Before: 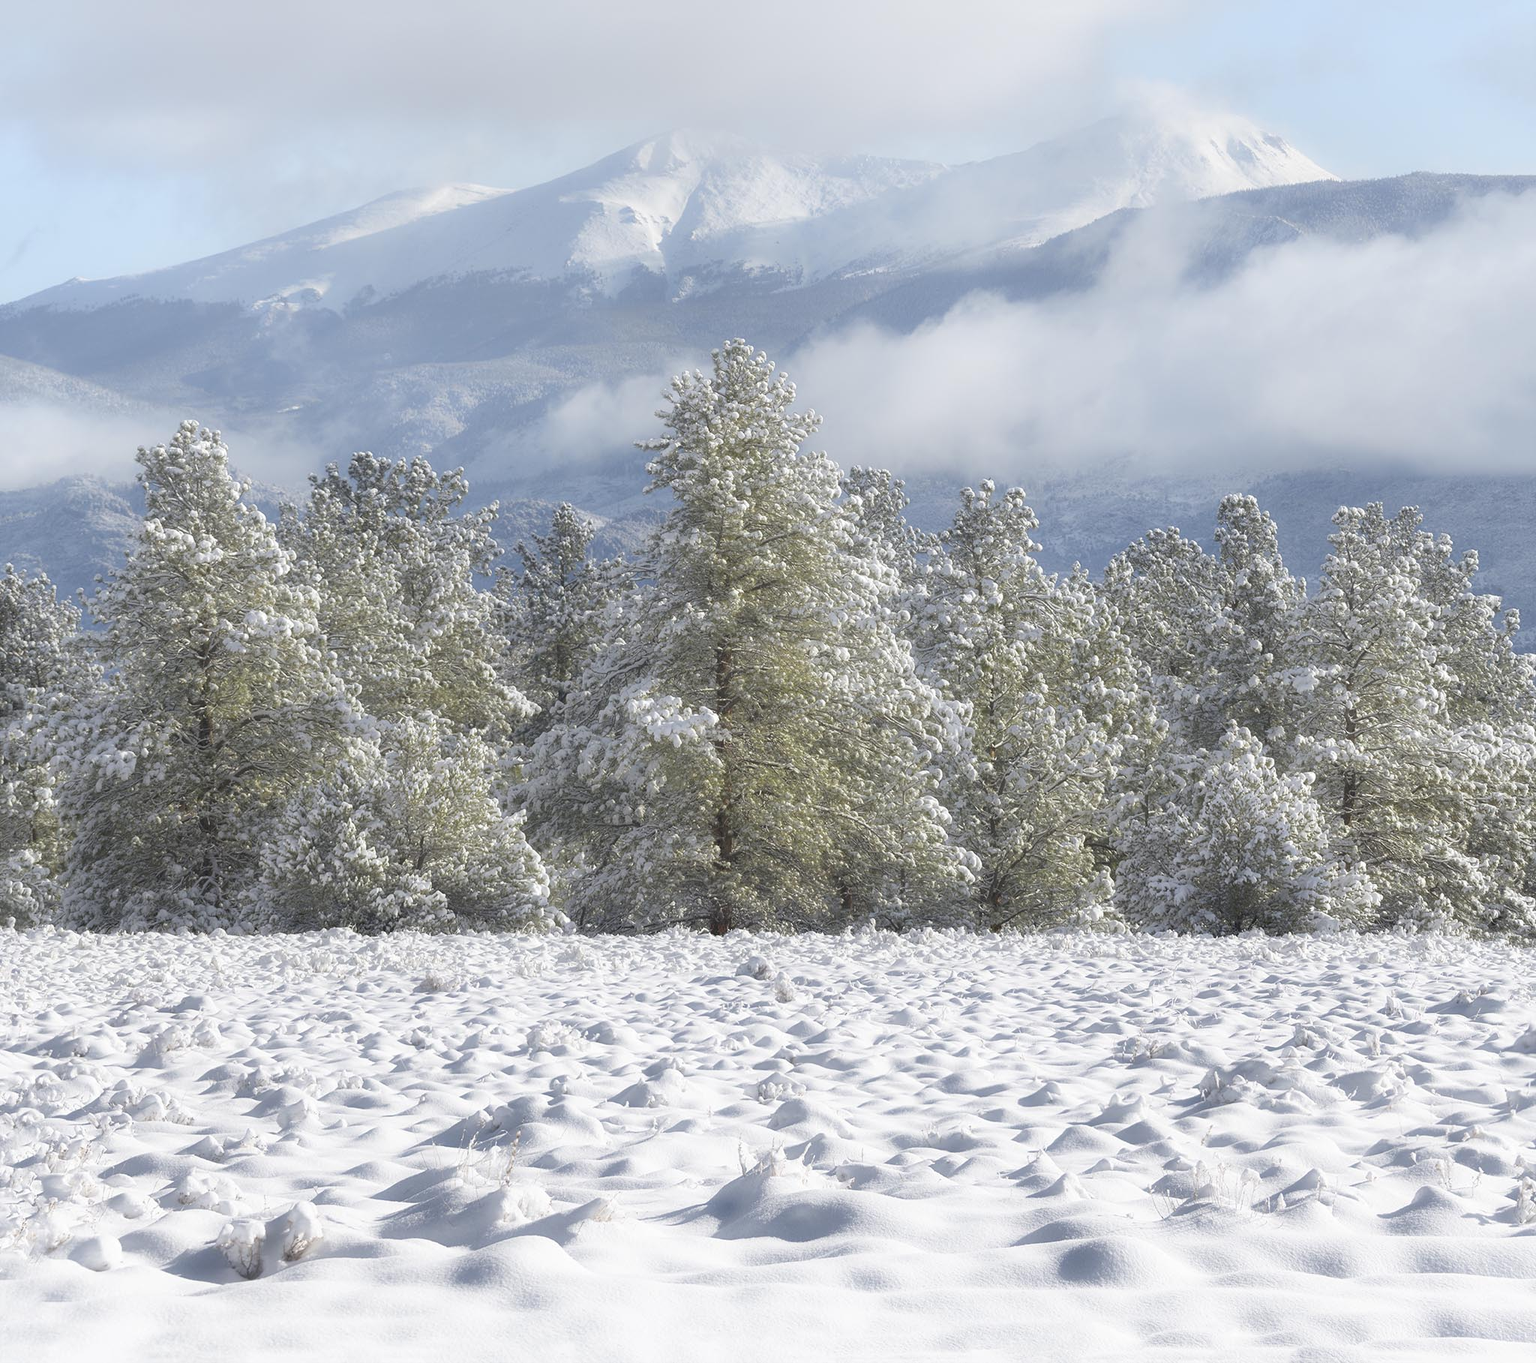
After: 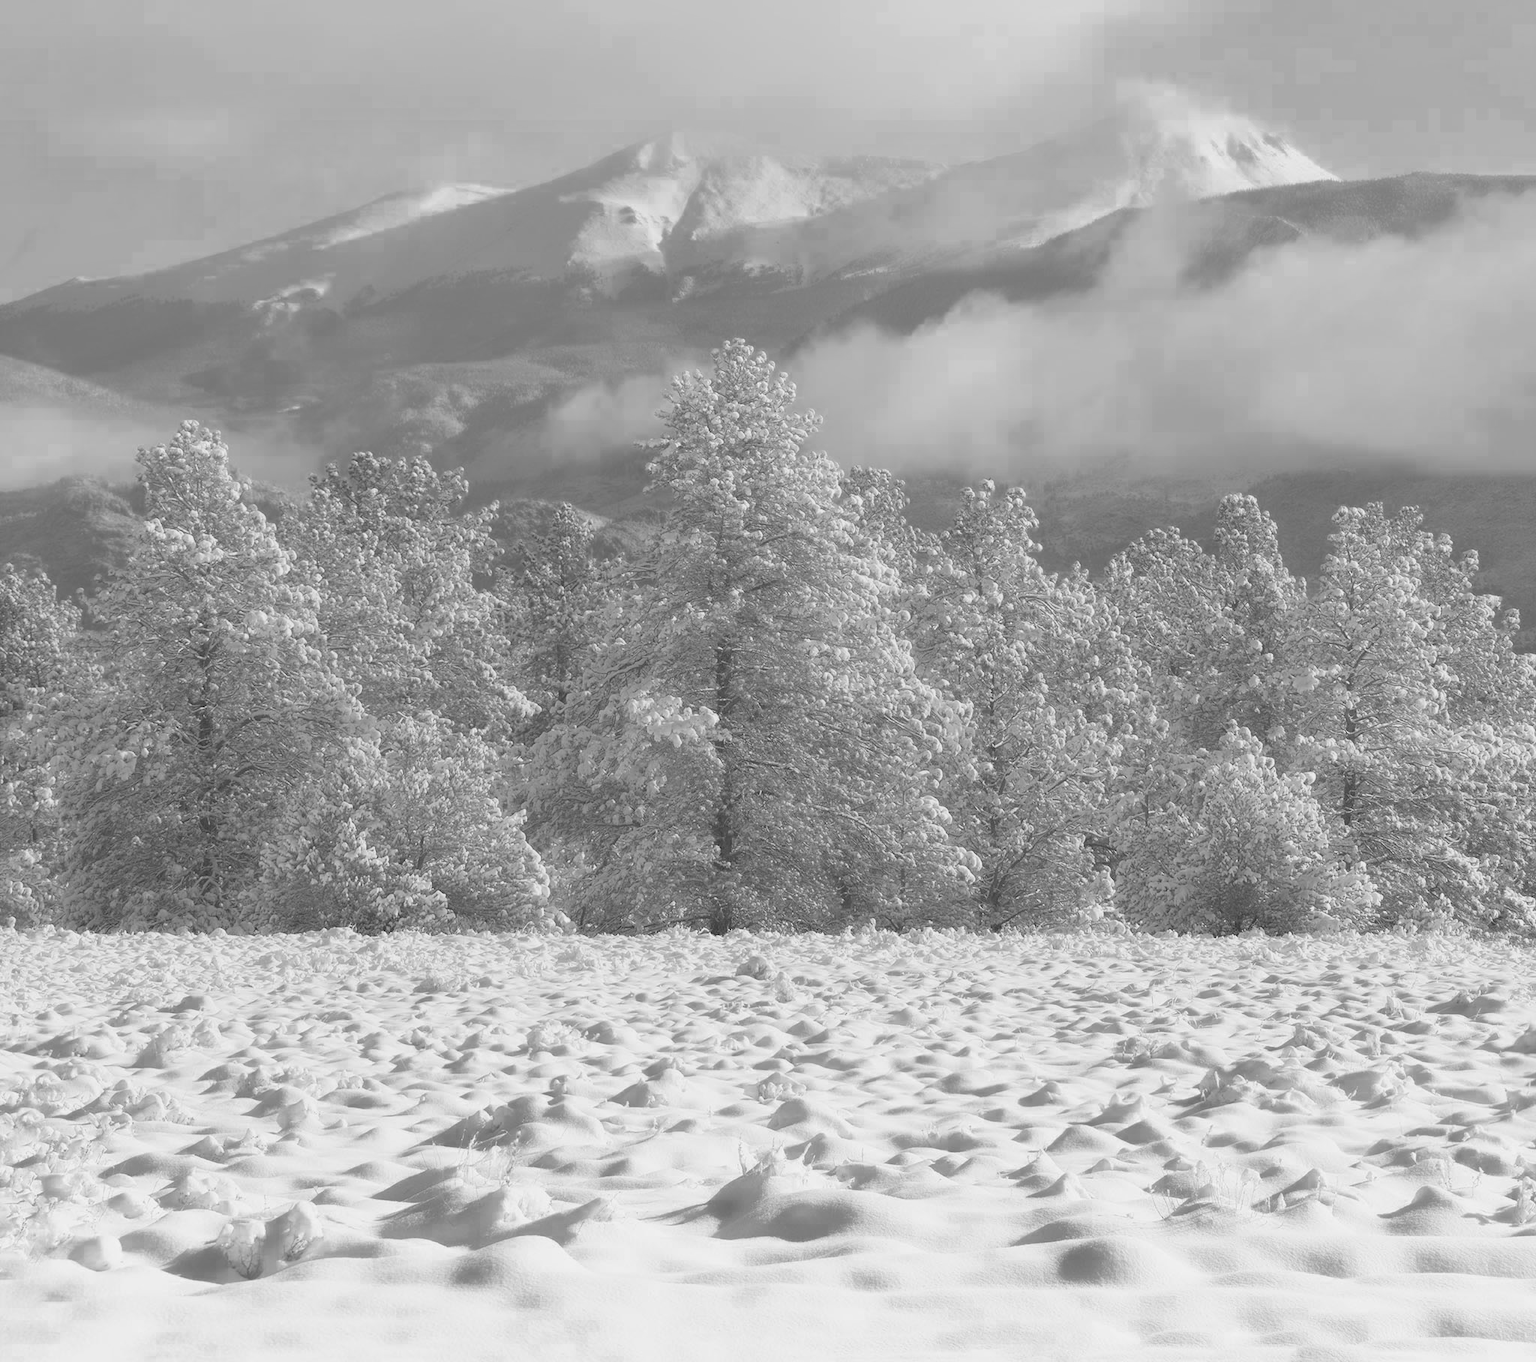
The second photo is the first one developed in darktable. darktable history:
color zones: curves: ch0 [(0.002, 0.429) (0.121, 0.212) (0.198, 0.113) (0.276, 0.344) (0.331, 0.541) (0.41, 0.56) (0.482, 0.289) (0.619, 0.227) (0.721, 0.18) (0.821, 0.435) (0.928, 0.555) (1, 0.587)]; ch1 [(0, 0) (0.143, 0) (0.286, 0) (0.429, 0) (0.571, 0) (0.714, 0) (0.857, 0)]
local contrast: detail 72%
